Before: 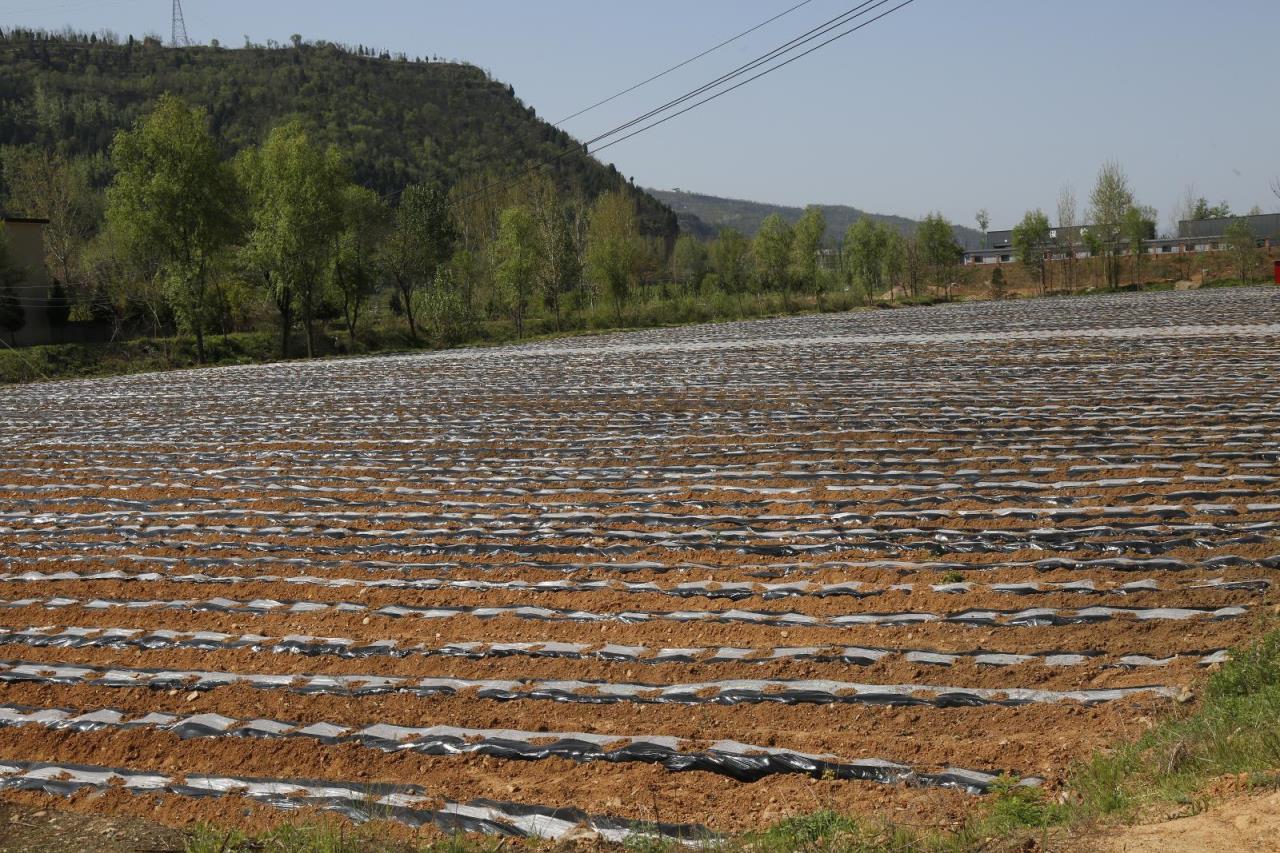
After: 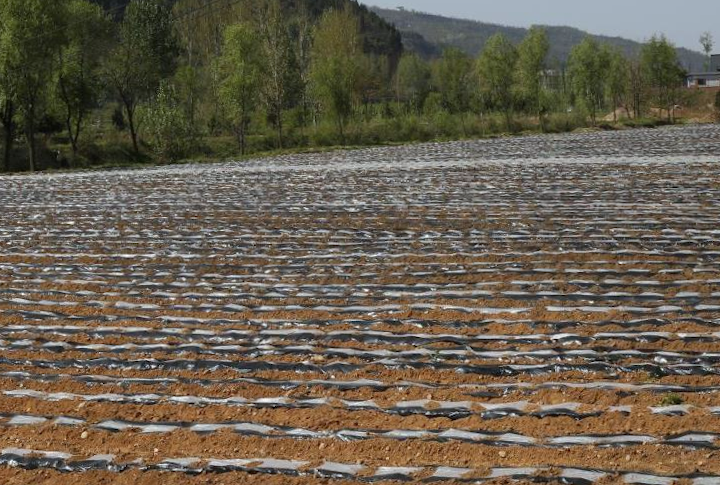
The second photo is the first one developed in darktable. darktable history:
crop and rotate: left 22.13%, top 22.054%, right 22.026%, bottom 22.102%
white balance: red 0.982, blue 1.018
rotate and perspective: rotation 0.8°, automatic cropping off
